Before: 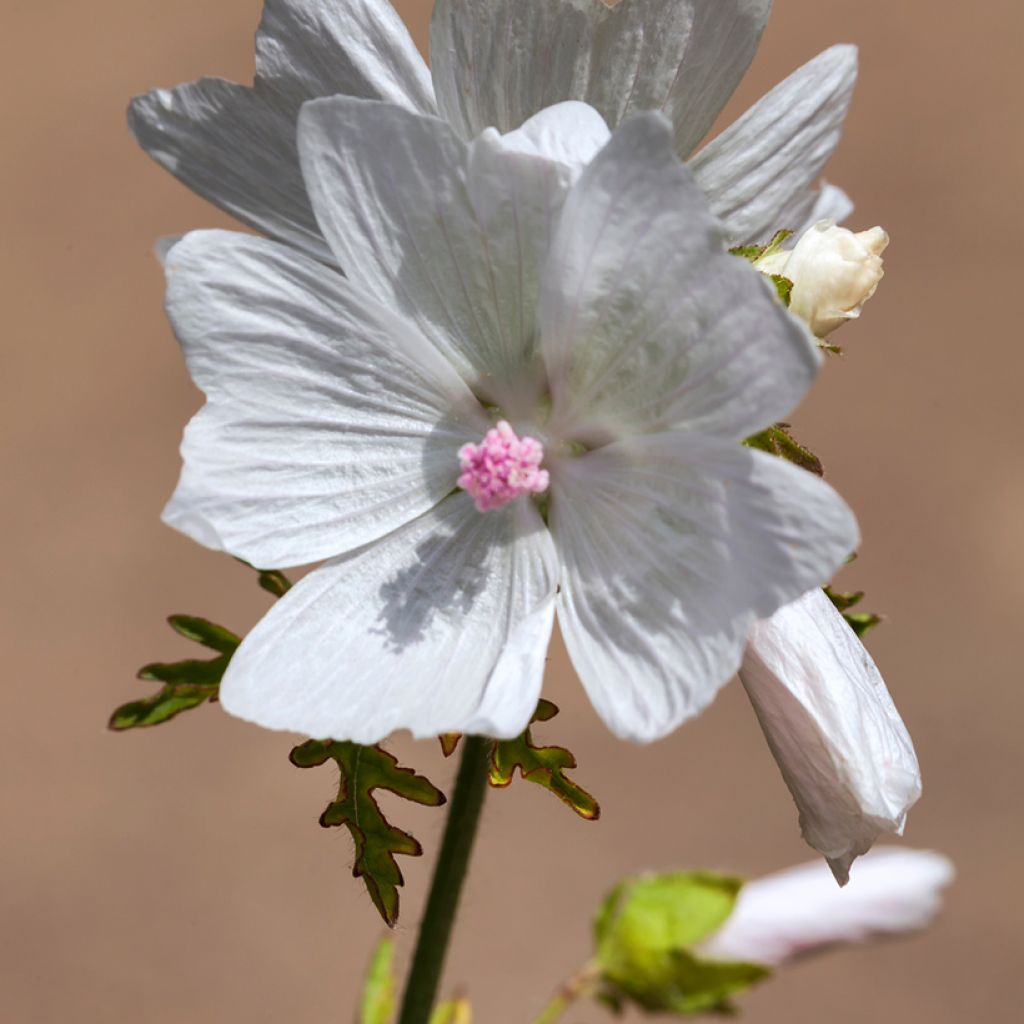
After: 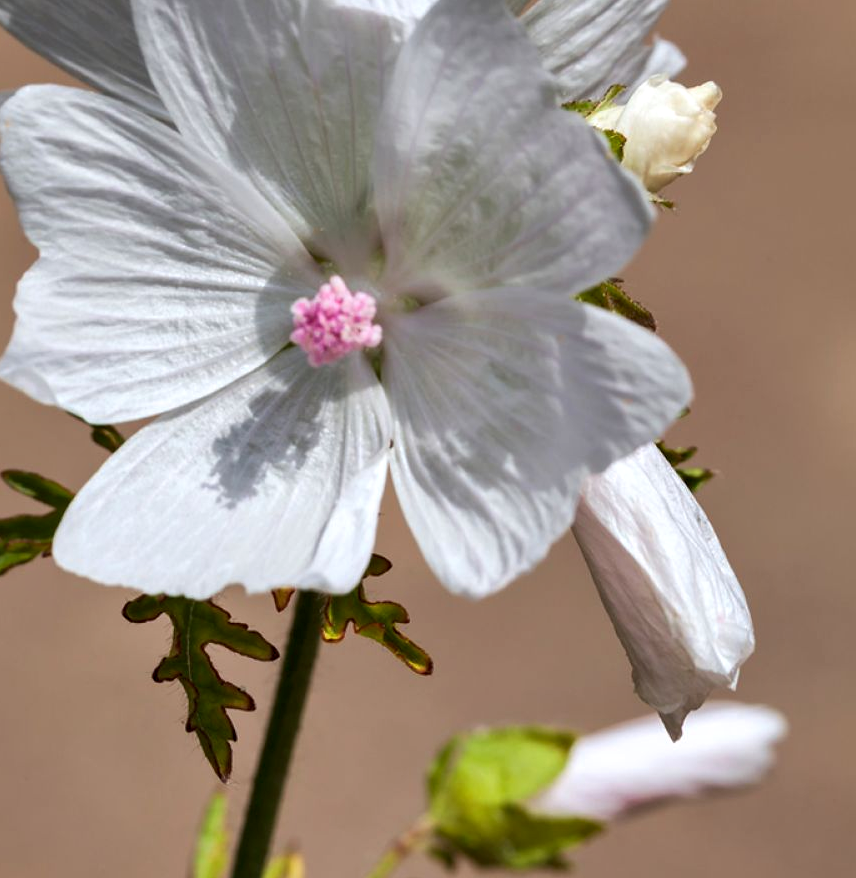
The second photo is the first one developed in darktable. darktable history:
contrast equalizer: octaves 7, y [[0.6 ×6], [0.55 ×6], [0 ×6], [0 ×6], [0 ×6]], mix 0.3
crop: left 16.315%, top 14.246%
